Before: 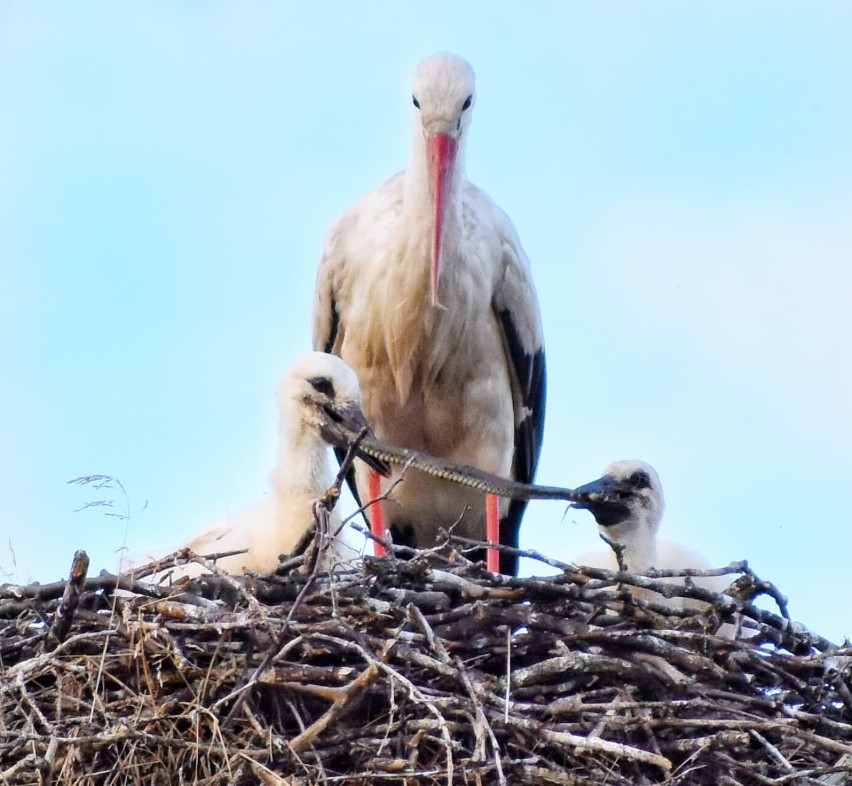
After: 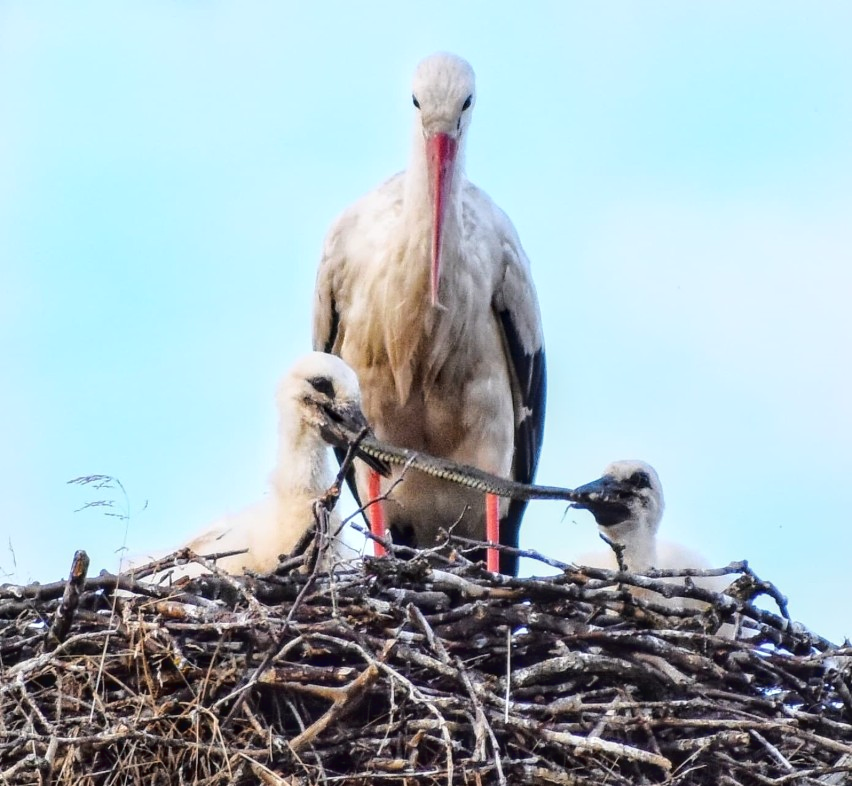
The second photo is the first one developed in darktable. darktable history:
local contrast: on, module defaults
tone curve: curves: ch0 [(0, 0.021) (0.059, 0.053) (0.212, 0.18) (0.337, 0.304) (0.495, 0.505) (0.725, 0.731) (0.89, 0.919) (1, 1)]; ch1 [(0, 0) (0.094, 0.081) (0.285, 0.299) (0.403, 0.436) (0.479, 0.475) (0.54, 0.55) (0.615, 0.637) (0.683, 0.688) (1, 1)]; ch2 [(0, 0) (0.257, 0.217) (0.434, 0.434) (0.498, 0.507) (0.527, 0.542) (0.597, 0.587) (0.658, 0.595) (1, 1)], color space Lab, linked channels, preserve colors none
